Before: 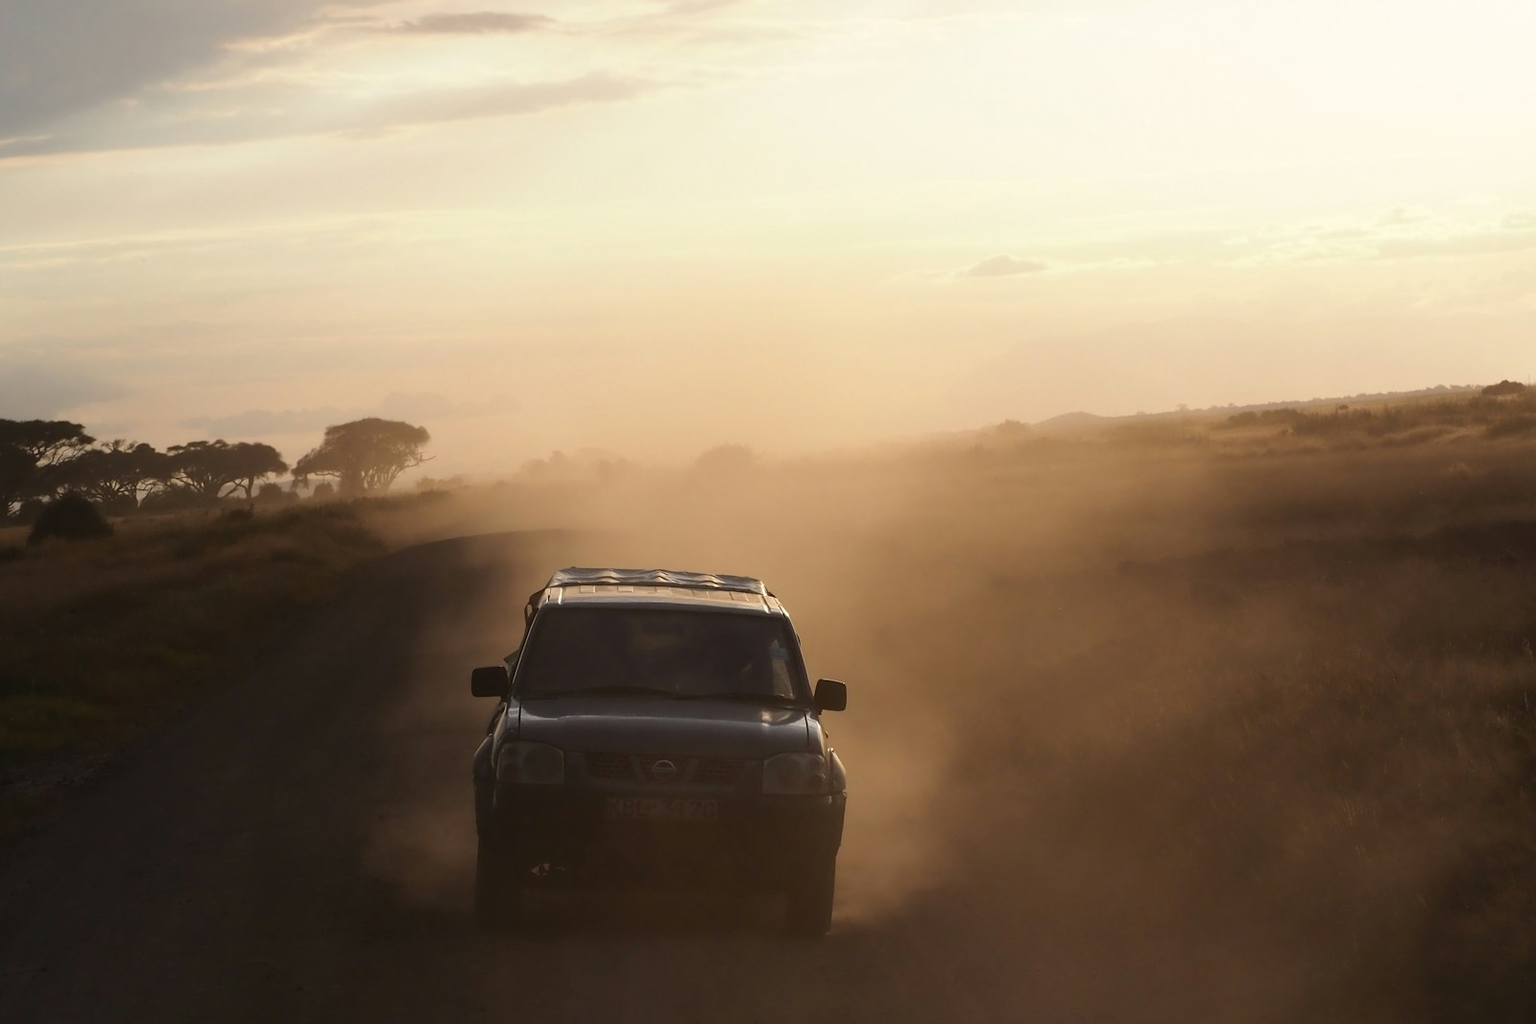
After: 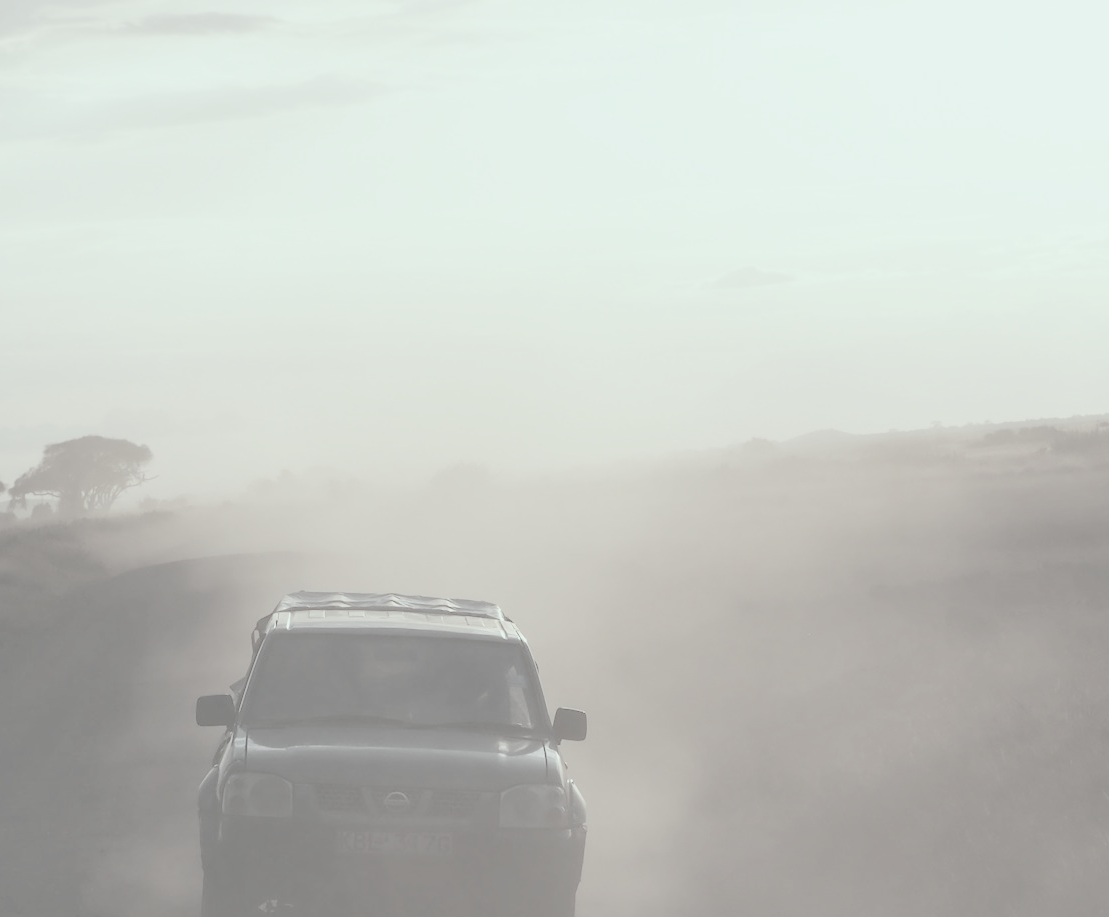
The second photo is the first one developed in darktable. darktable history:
crop: left 18.479%, right 12.2%, bottom 13.971%
color contrast: blue-yellow contrast 0.7
color balance: mode lift, gamma, gain (sRGB), lift [0.997, 0.979, 1.021, 1.011], gamma [1, 1.084, 0.916, 0.998], gain [1, 0.87, 1.13, 1.101], contrast 4.55%, contrast fulcrum 38.24%, output saturation 104.09%
contrast brightness saturation: contrast -0.32, brightness 0.75, saturation -0.78
